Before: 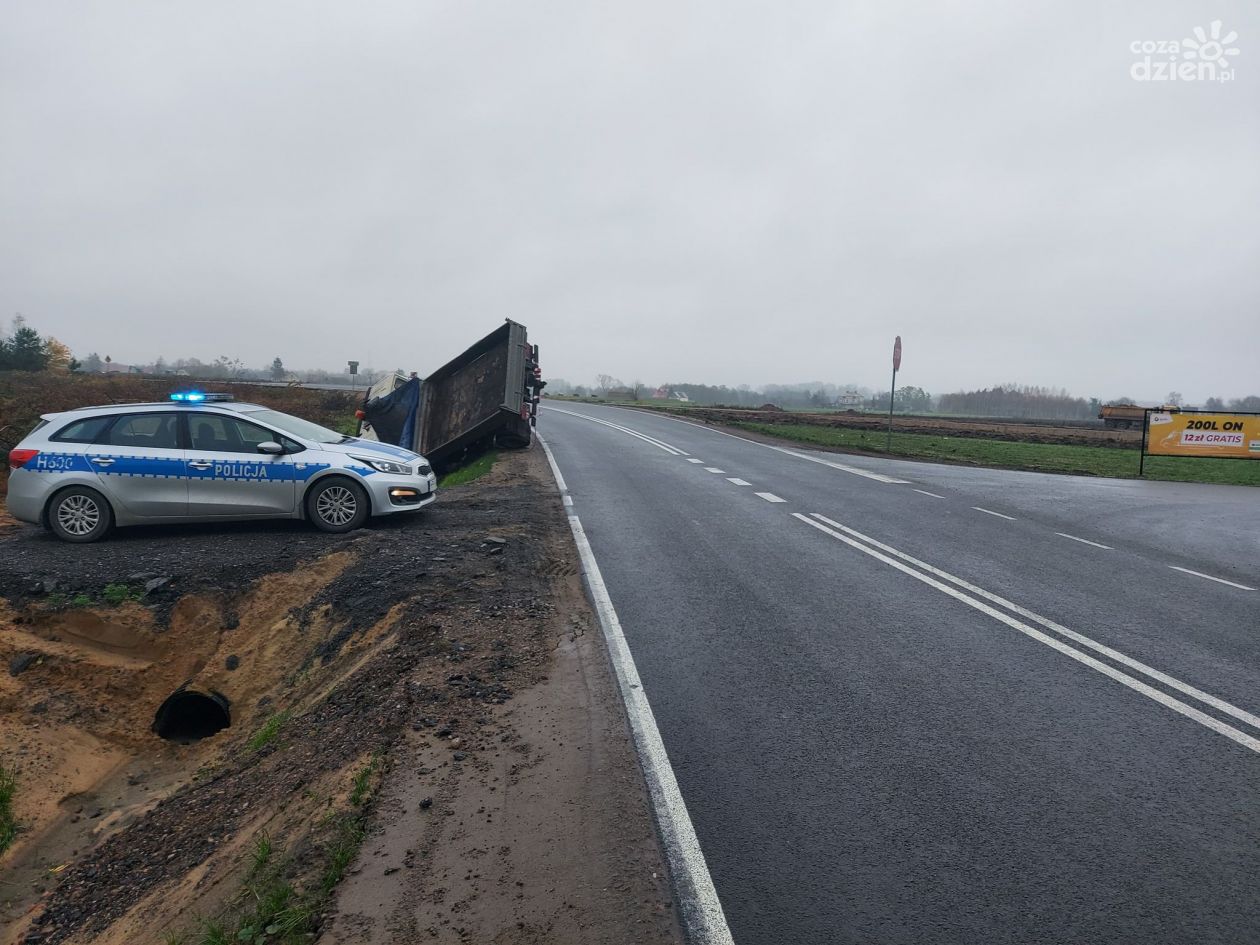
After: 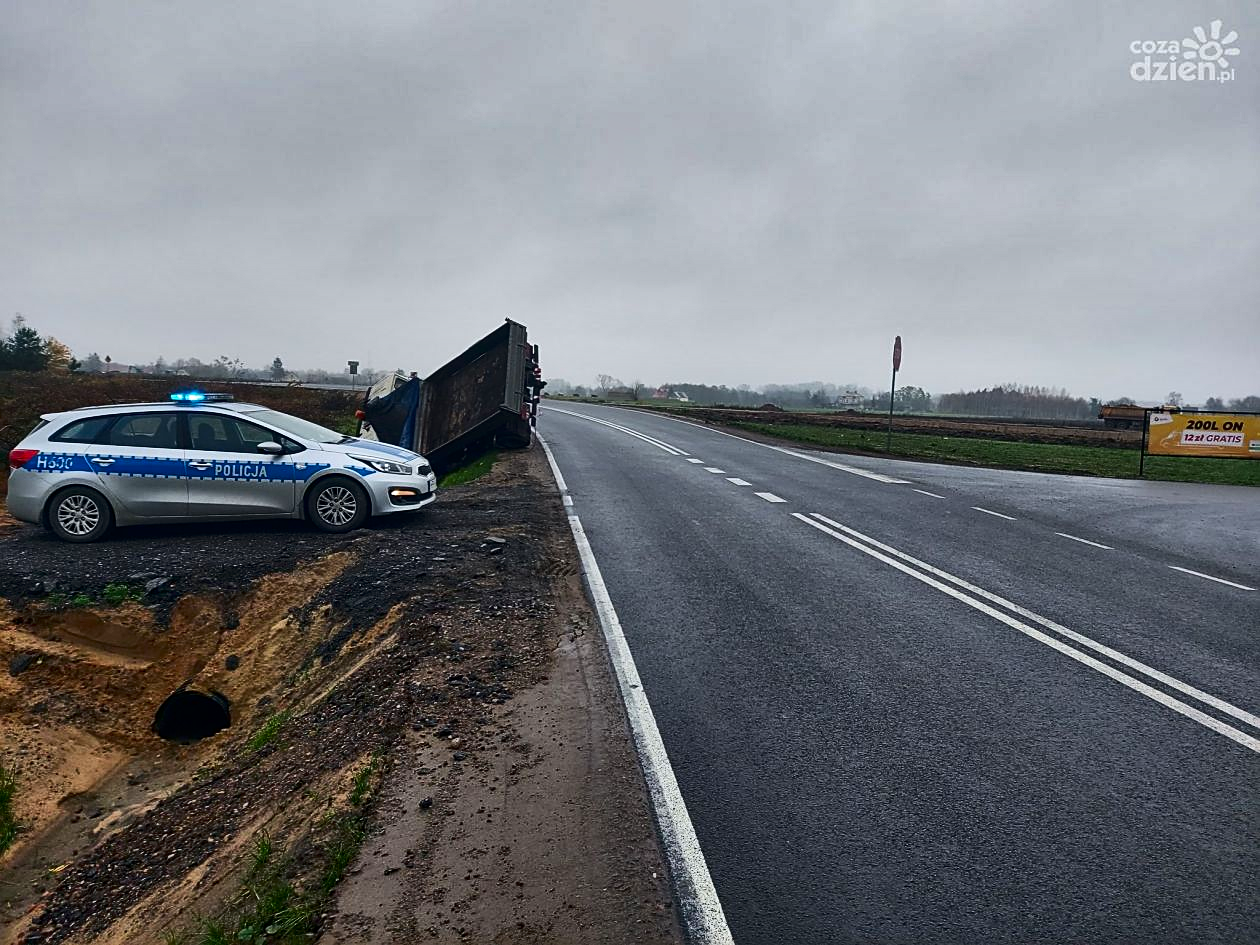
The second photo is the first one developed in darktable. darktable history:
contrast brightness saturation: contrast 0.2, brightness -0.11, saturation 0.1
sharpen: on, module defaults
shadows and highlights: white point adjustment 0.1, highlights -70, soften with gaussian
